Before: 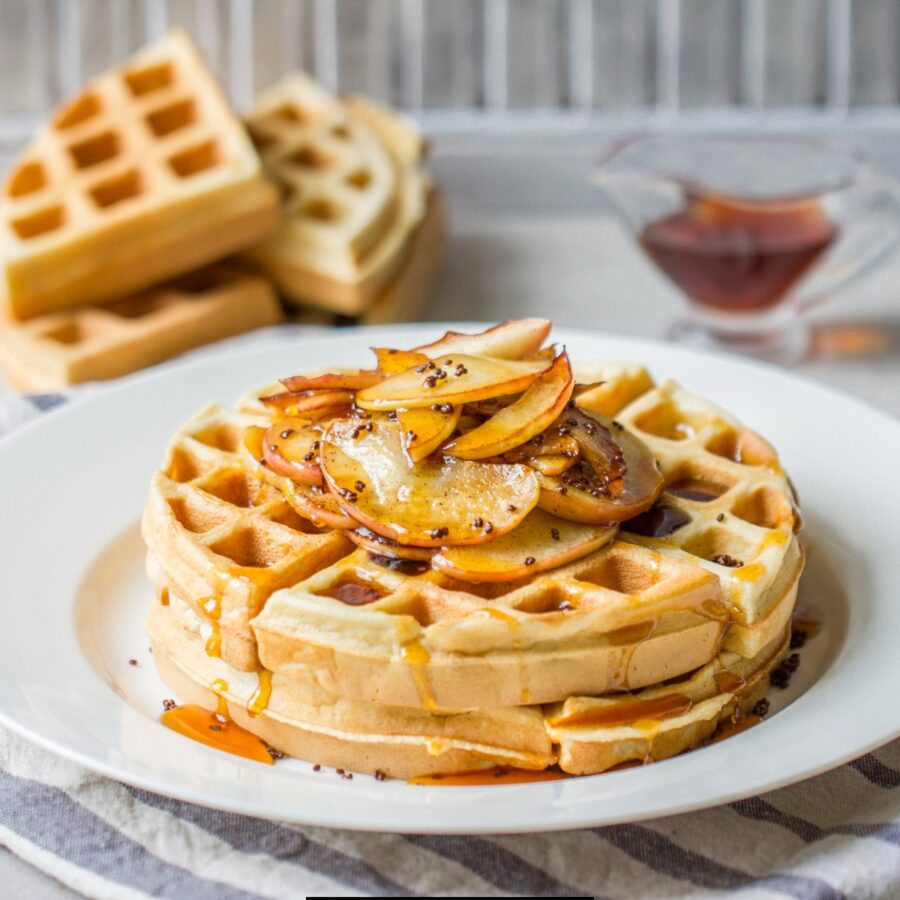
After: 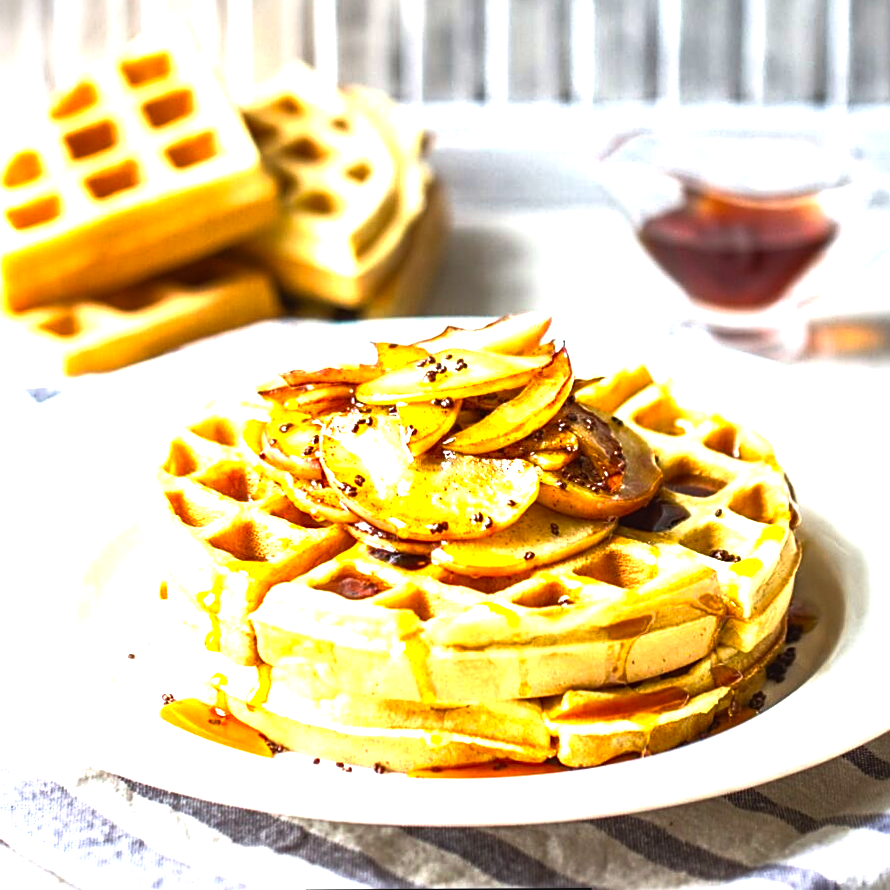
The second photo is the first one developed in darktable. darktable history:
tone equalizer: -8 EV -0.417 EV, -7 EV -0.389 EV, -6 EV -0.333 EV, -5 EV -0.222 EV, -3 EV 0.222 EV, -2 EV 0.333 EV, -1 EV 0.389 EV, +0 EV 0.417 EV, edges refinement/feathering 500, mask exposure compensation -1.57 EV, preserve details no
sharpen: on, module defaults
exposure: black level correction -0.005, exposure 1 EV, compensate highlight preservation false
rotate and perspective: rotation 0.174°, lens shift (vertical) 0.013, lens shift (horizontal) 0.019, shear 0.001, automatic cropping original format, crop left 0.007, crop right 0.991, crop top 0.016, crop bottom 0.997
rgb curve: curves: ch0 [(0, 0) (0.415, 0.237) (1, 1)]
contrast brightness saturation: brightness -0.02, saturation 0.35
